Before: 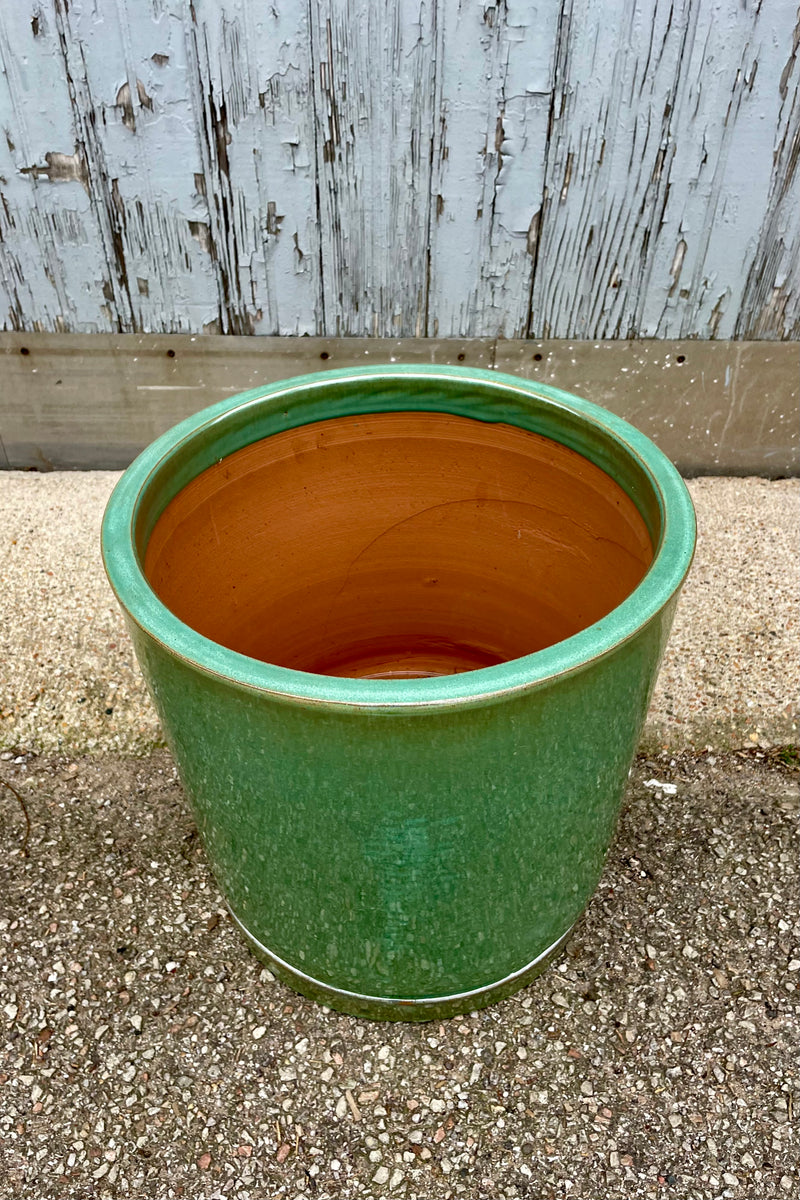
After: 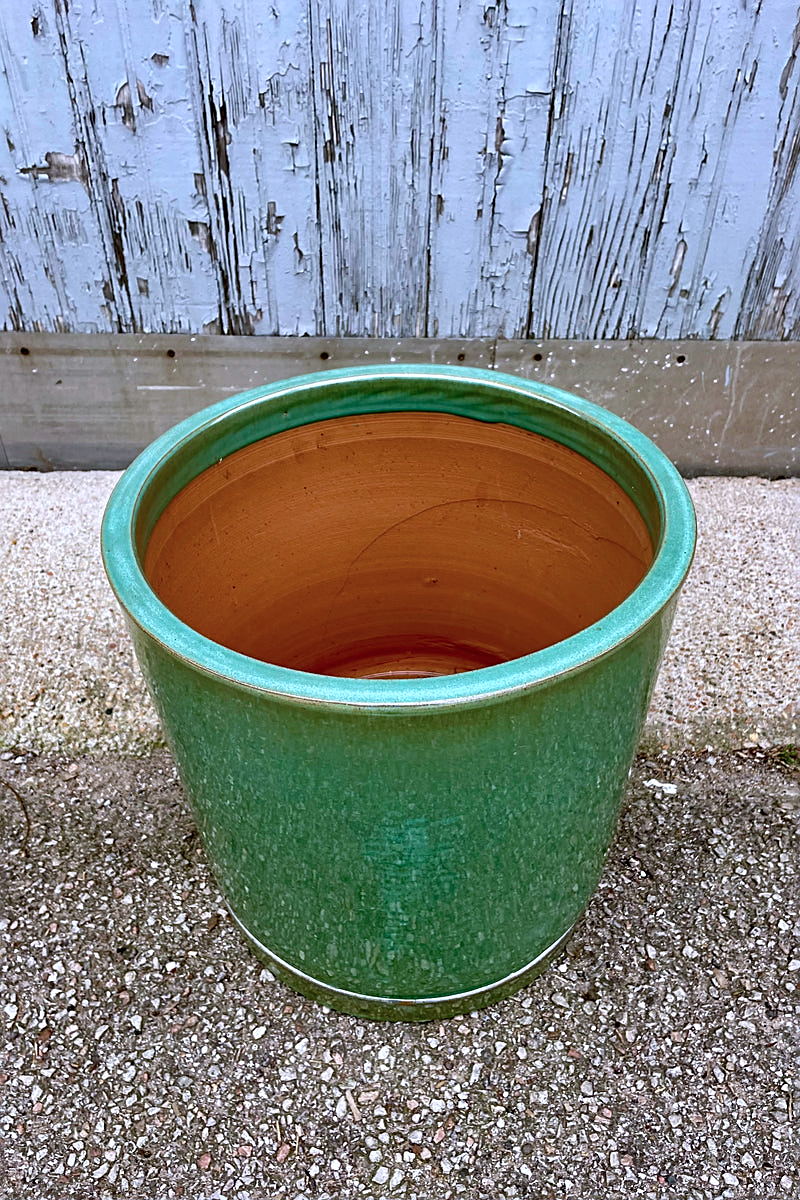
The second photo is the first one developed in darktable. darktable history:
sharpen: on, module defaults
color calibration: illuminant as shot in camera, x 0.377, y 0.392, temperature 4169.3 K, saturation algorithm version 1 (2020)
